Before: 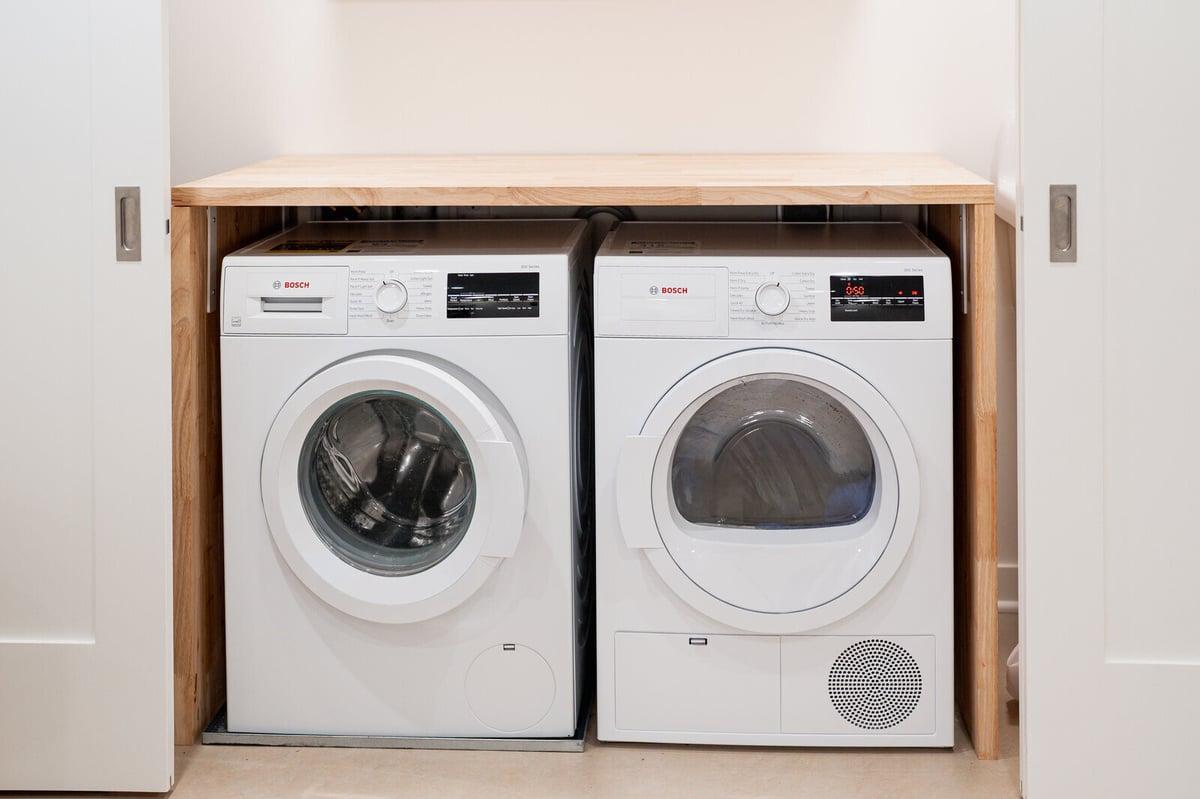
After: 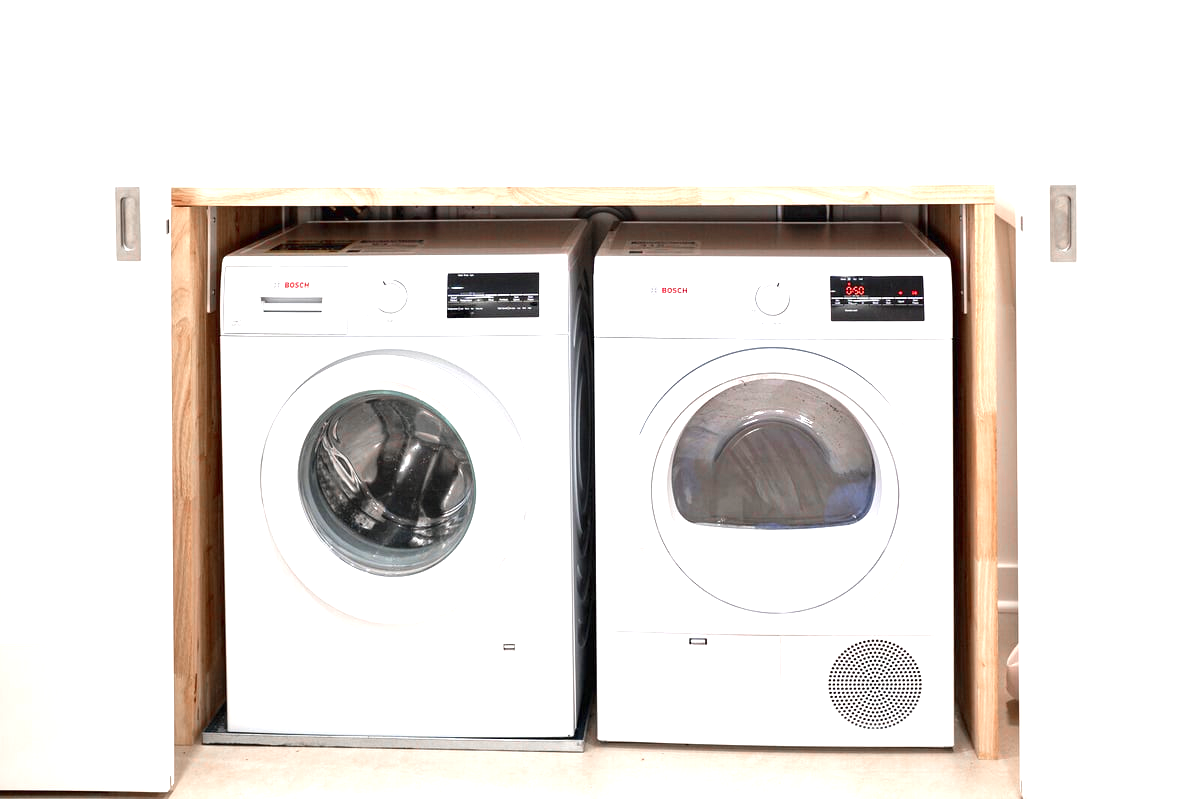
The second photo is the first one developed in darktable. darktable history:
color zones: curves: ch1 [(0, 0.708) (0.088, 0.648) (0.245, 0.187) (0.429, 0.326) (0.571, 0.498) (0.714, 0.5) (0.857, 0.5) (1, 0.708)]
exposure: exposure 1.2 EV, compensate highlight preservation false
